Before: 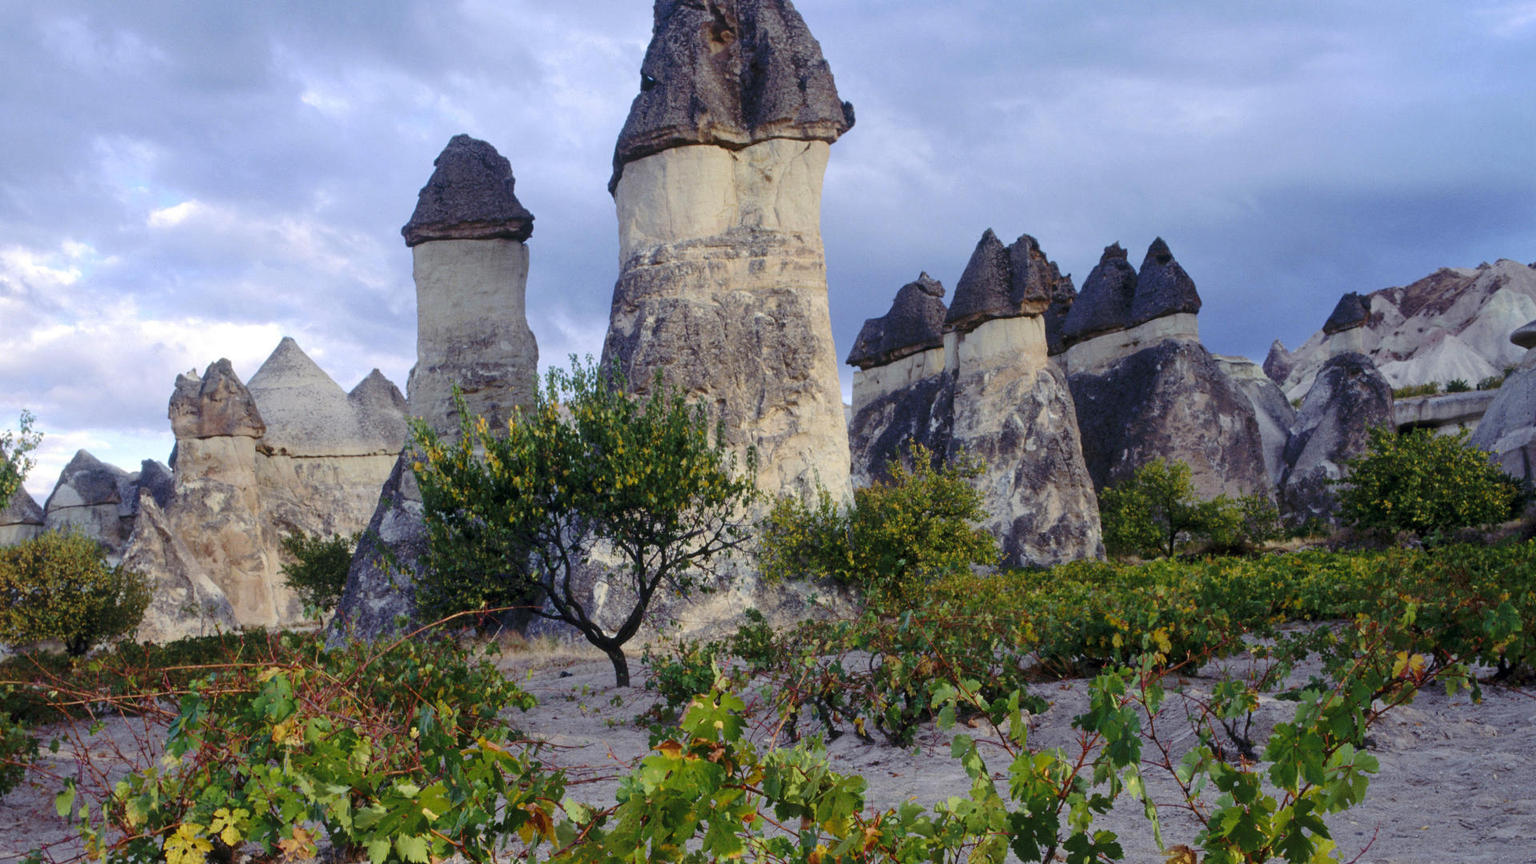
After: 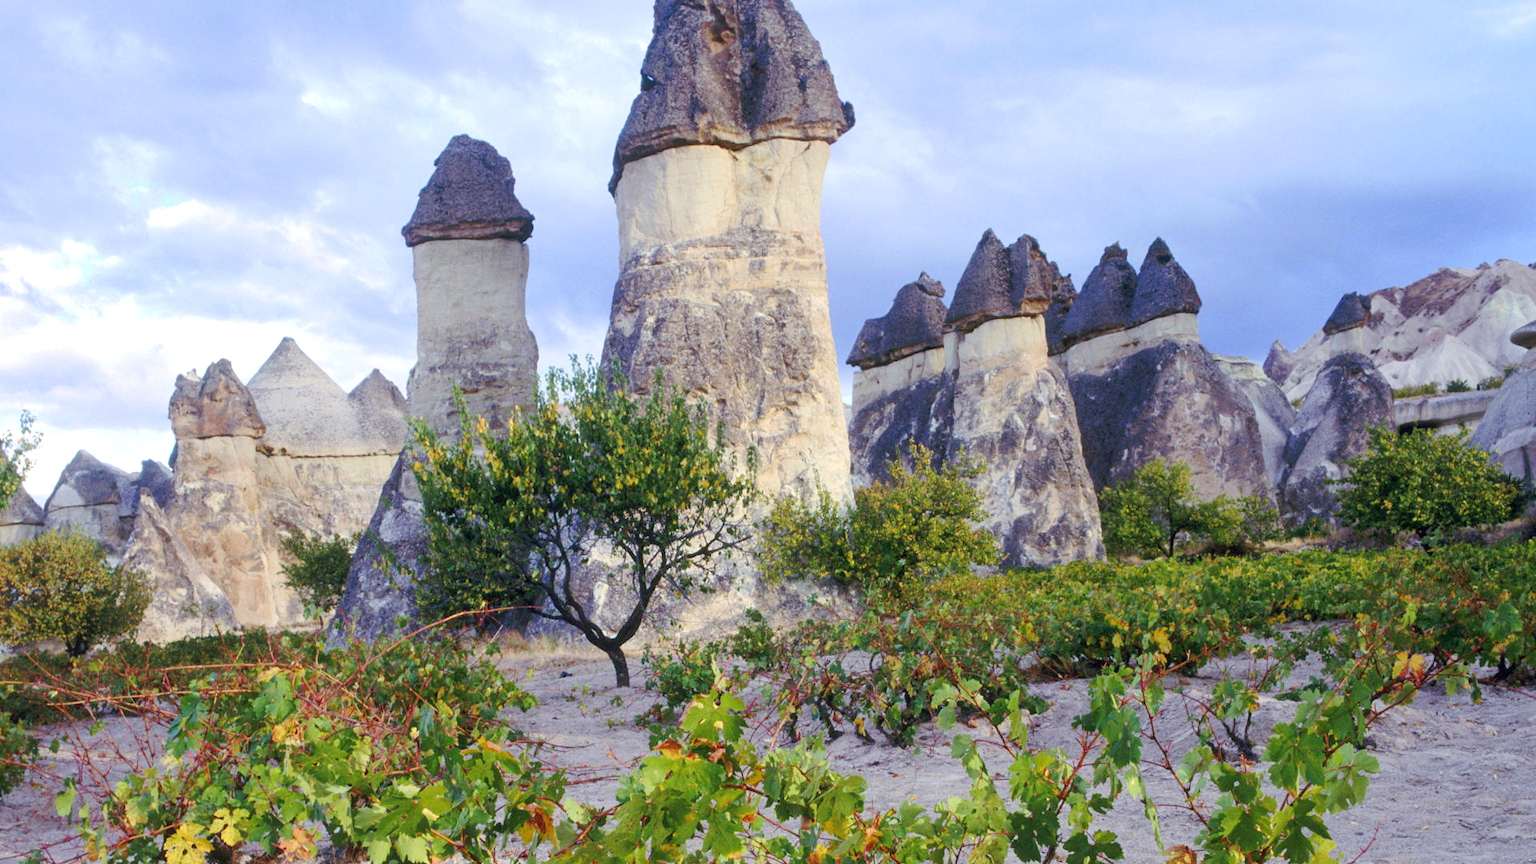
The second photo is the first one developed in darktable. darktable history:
levels: levels [0, 0.43, 0.984]
shadows and highlights: radius 44.78, white point adjustment 6.64, compress 79.65%, highlights color adjustment 78.42%, soften with gaussian
